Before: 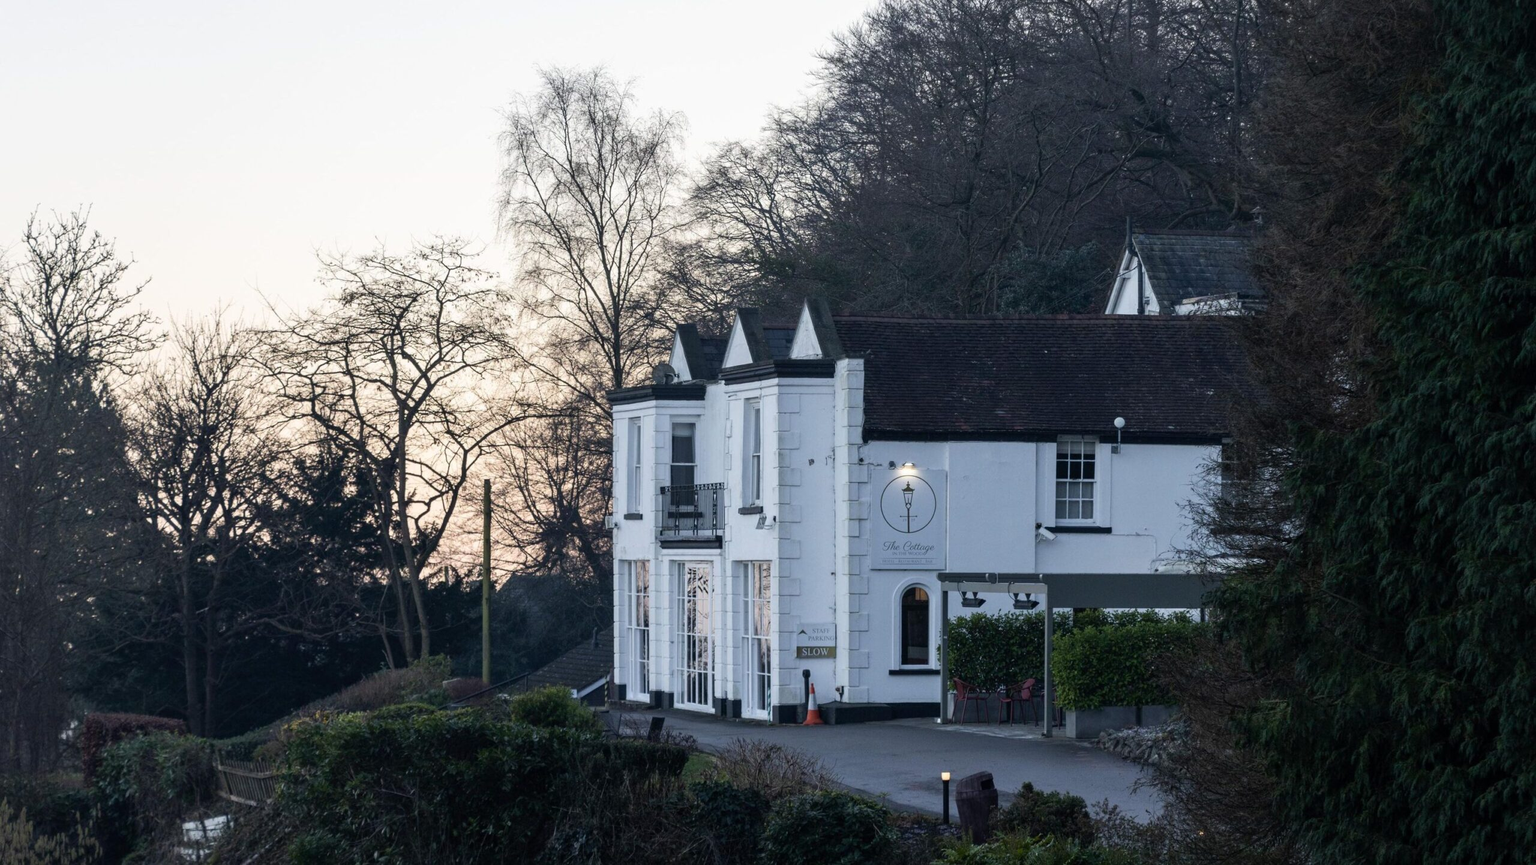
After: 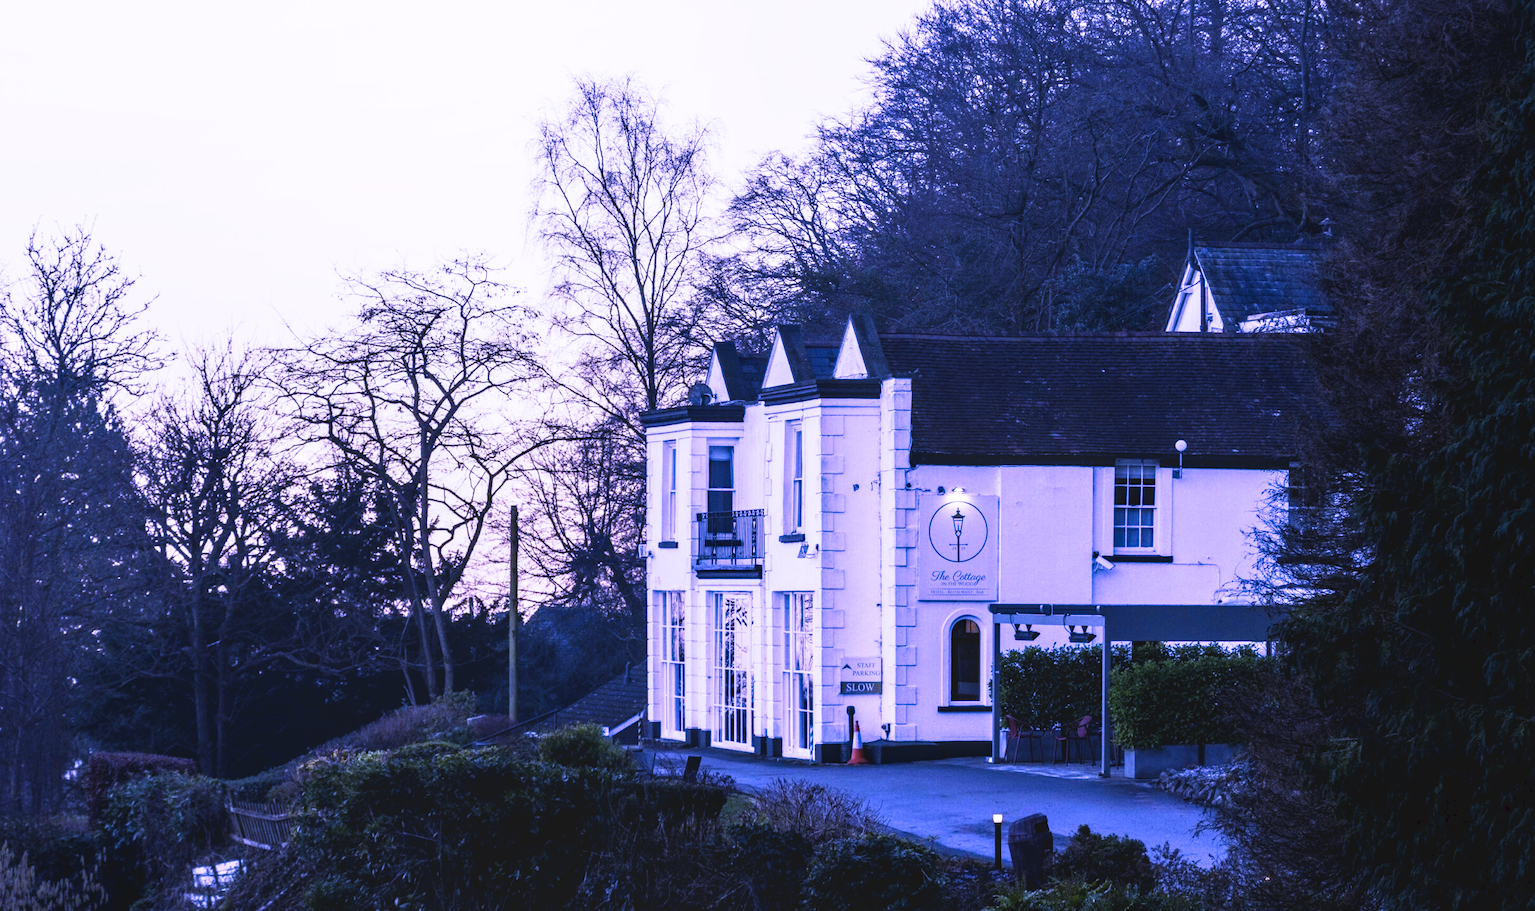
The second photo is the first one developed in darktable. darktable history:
local contrast: on, module defaults
crop and rotate: right 5.167%
white balance: red 0.98, blue 1.61
tone curve: curves: ch0 [(0, 0) (0.003, 0.063) (0.011, 0.063) (0.025, 0.063) (0.044, 0.066) (0.069, 0.071) (0.1, 0.09) (0.136, 0.116) (0.177, 0.144) (0.224, 0.192) (0.277, 0.246) (0.335, 0.311) (0.399, 0.399) (0.468, 0.49) (0.543, 0.589) (0.623, 0.709) (0.709, 0.827) (0.801, 0.918) (0.898, 0.969) (1, 1)], preserve colors none
